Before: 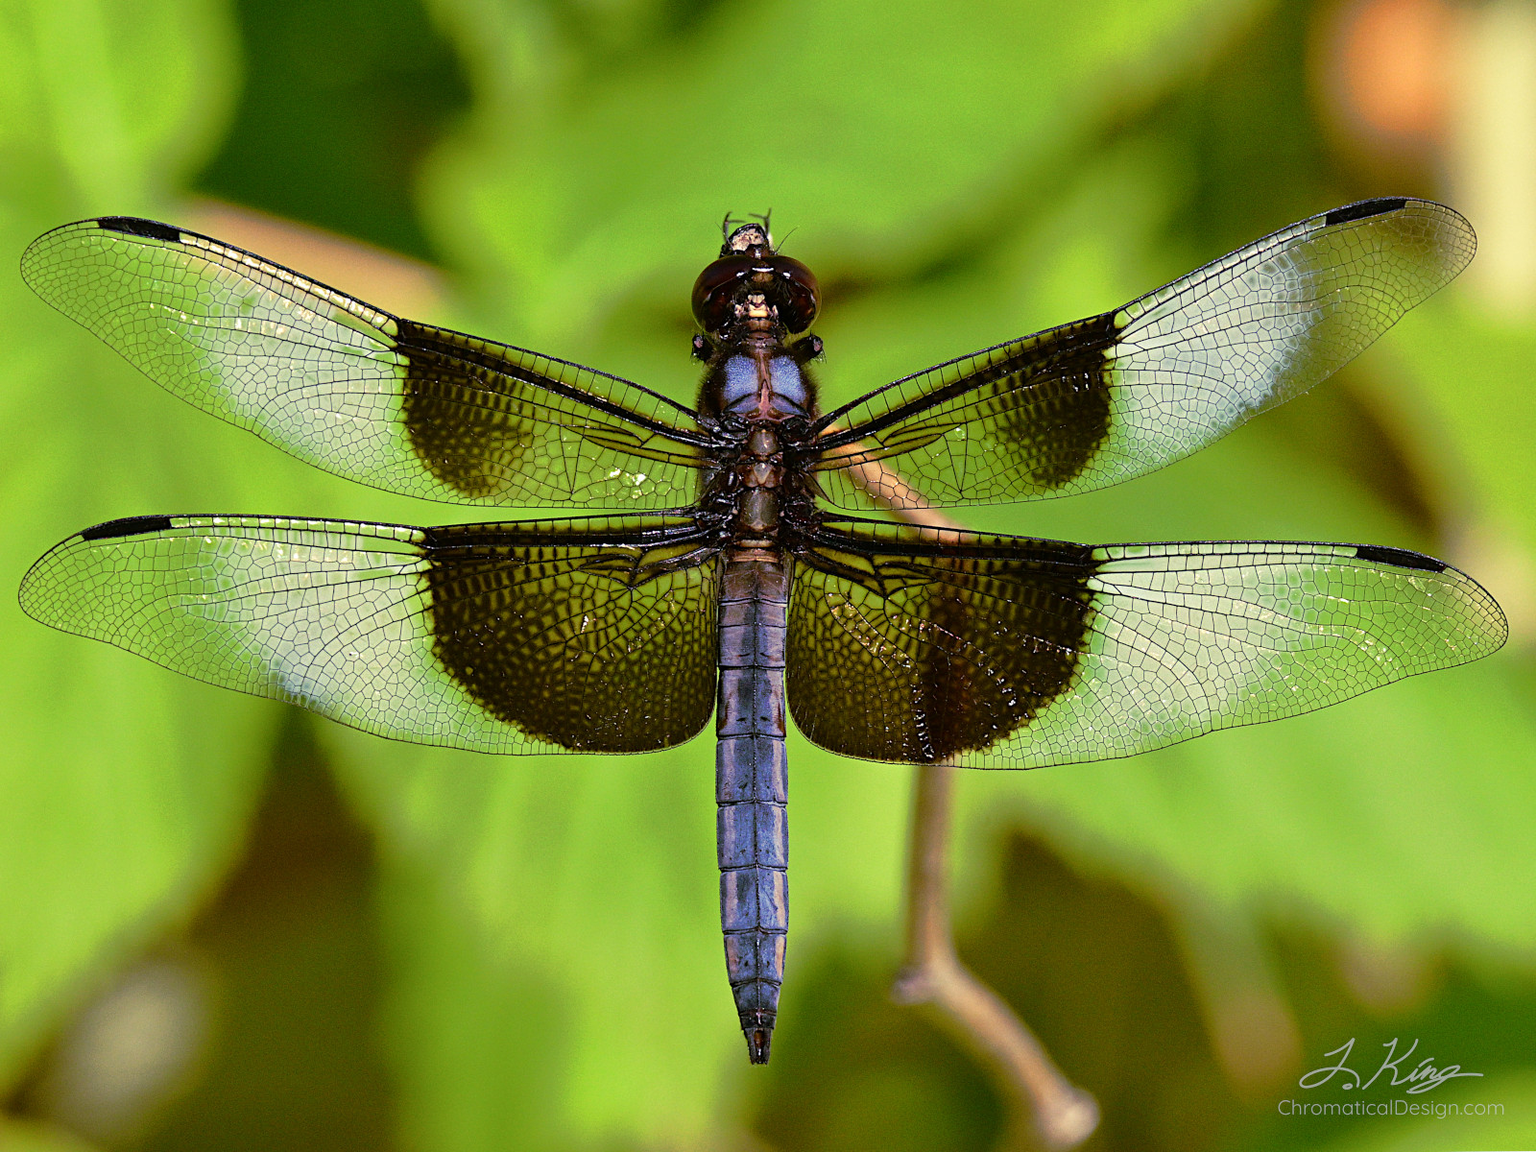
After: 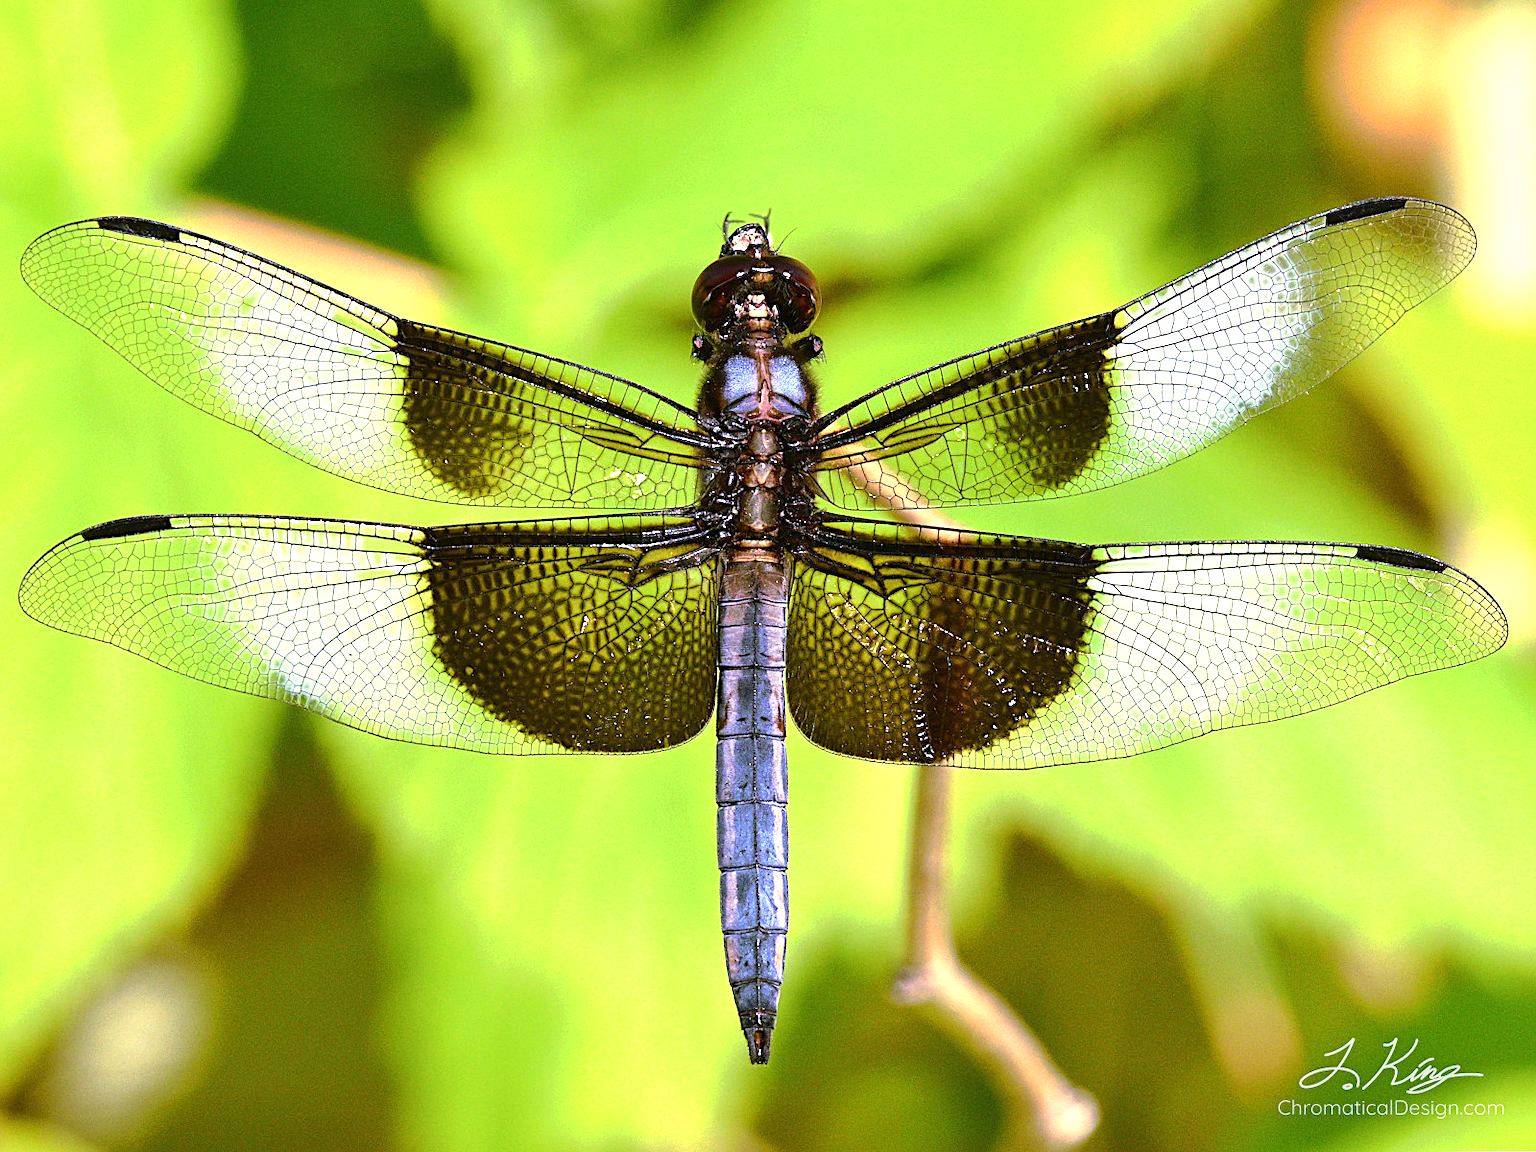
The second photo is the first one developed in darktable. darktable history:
exposure: black level correction 0, exposure 1.173 EV, compensate exposure bias true, compensate highlight preservation false
sharpen: amount 0.2
